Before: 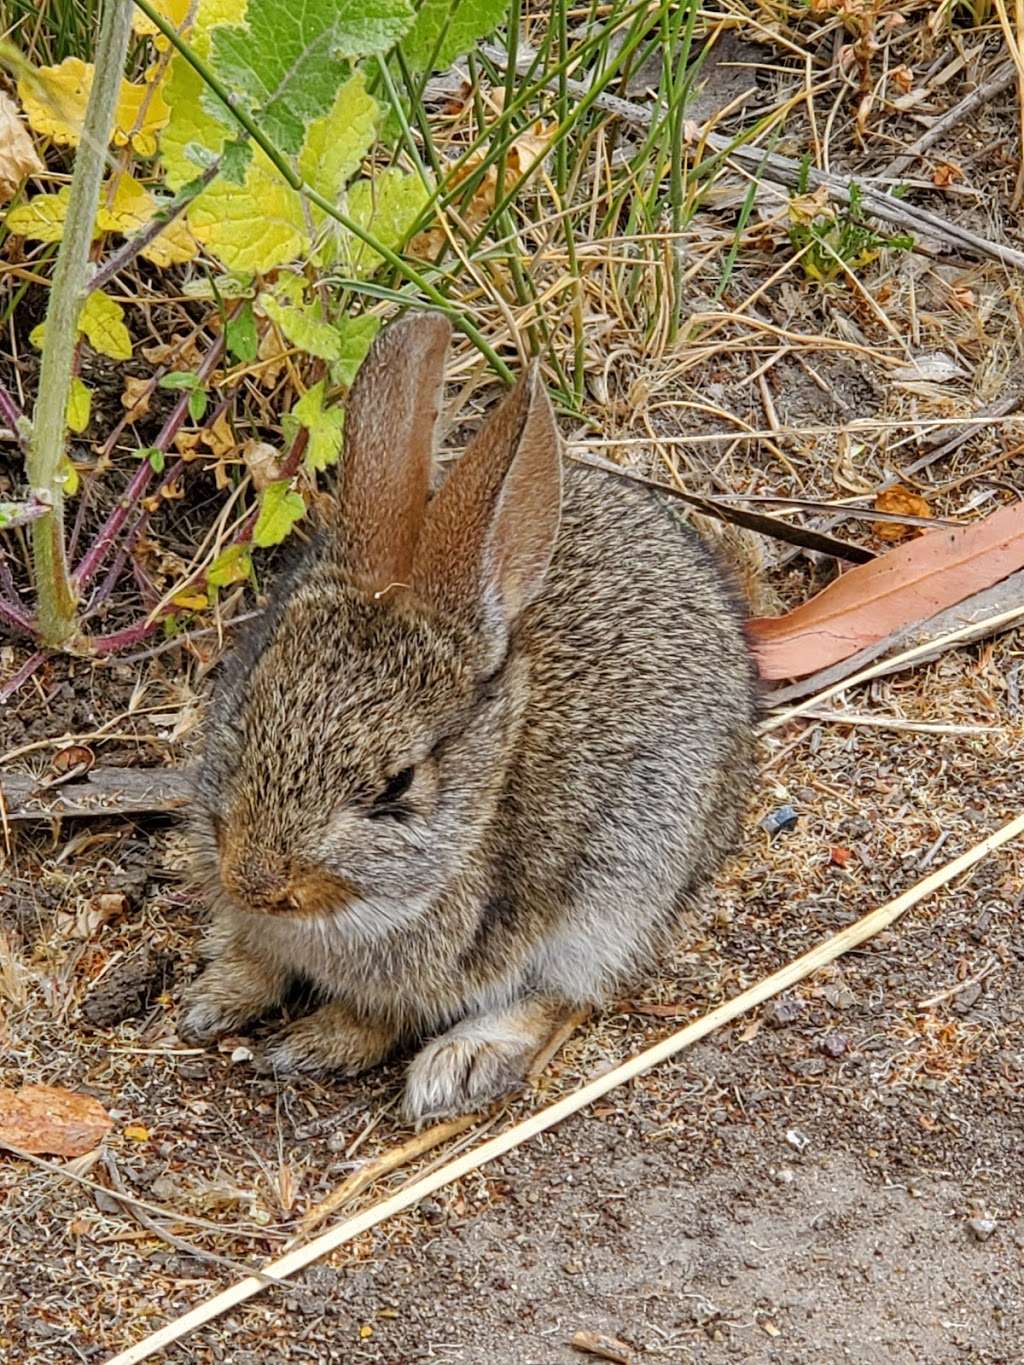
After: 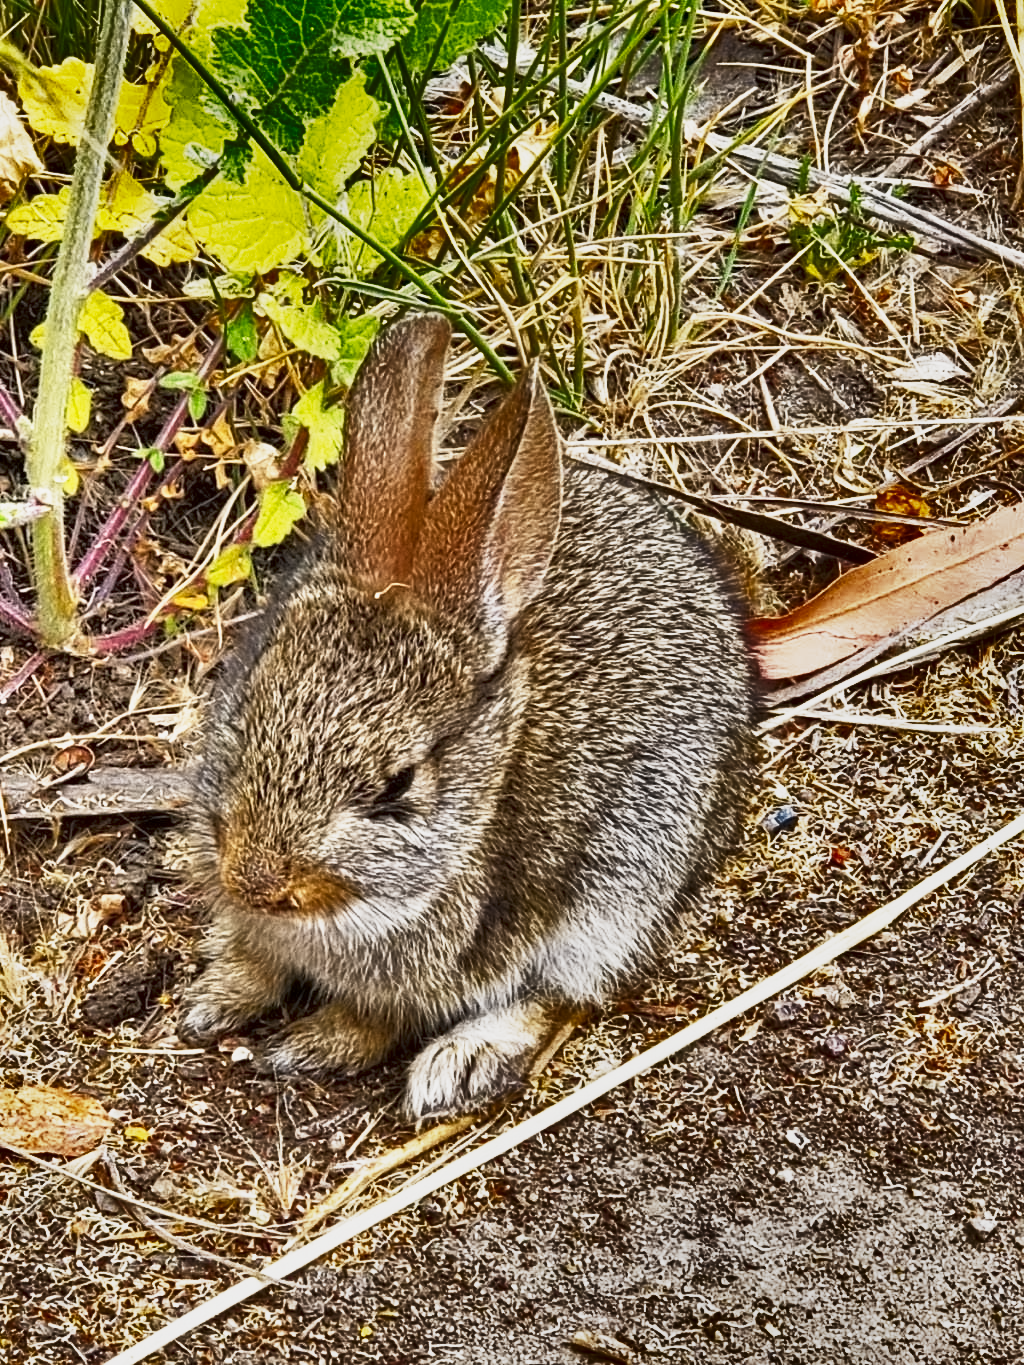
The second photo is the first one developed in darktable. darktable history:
contrast equalizer: octaves 7, y [[0.5 ×6], [0.5 ×6], [0.5 ×6], [0 ×6], [0, 0.039, 0.251, 0.29, 0.293, 0.292]]
shadows and highlights: radius 122.64, shadows 99.6, white point adjustment -3.04, highlights -98.34, soften with gaussian
base curve: curves: ch0 [(0, 0) (0.495, 0.917) (1, 1)], preserve colors none
